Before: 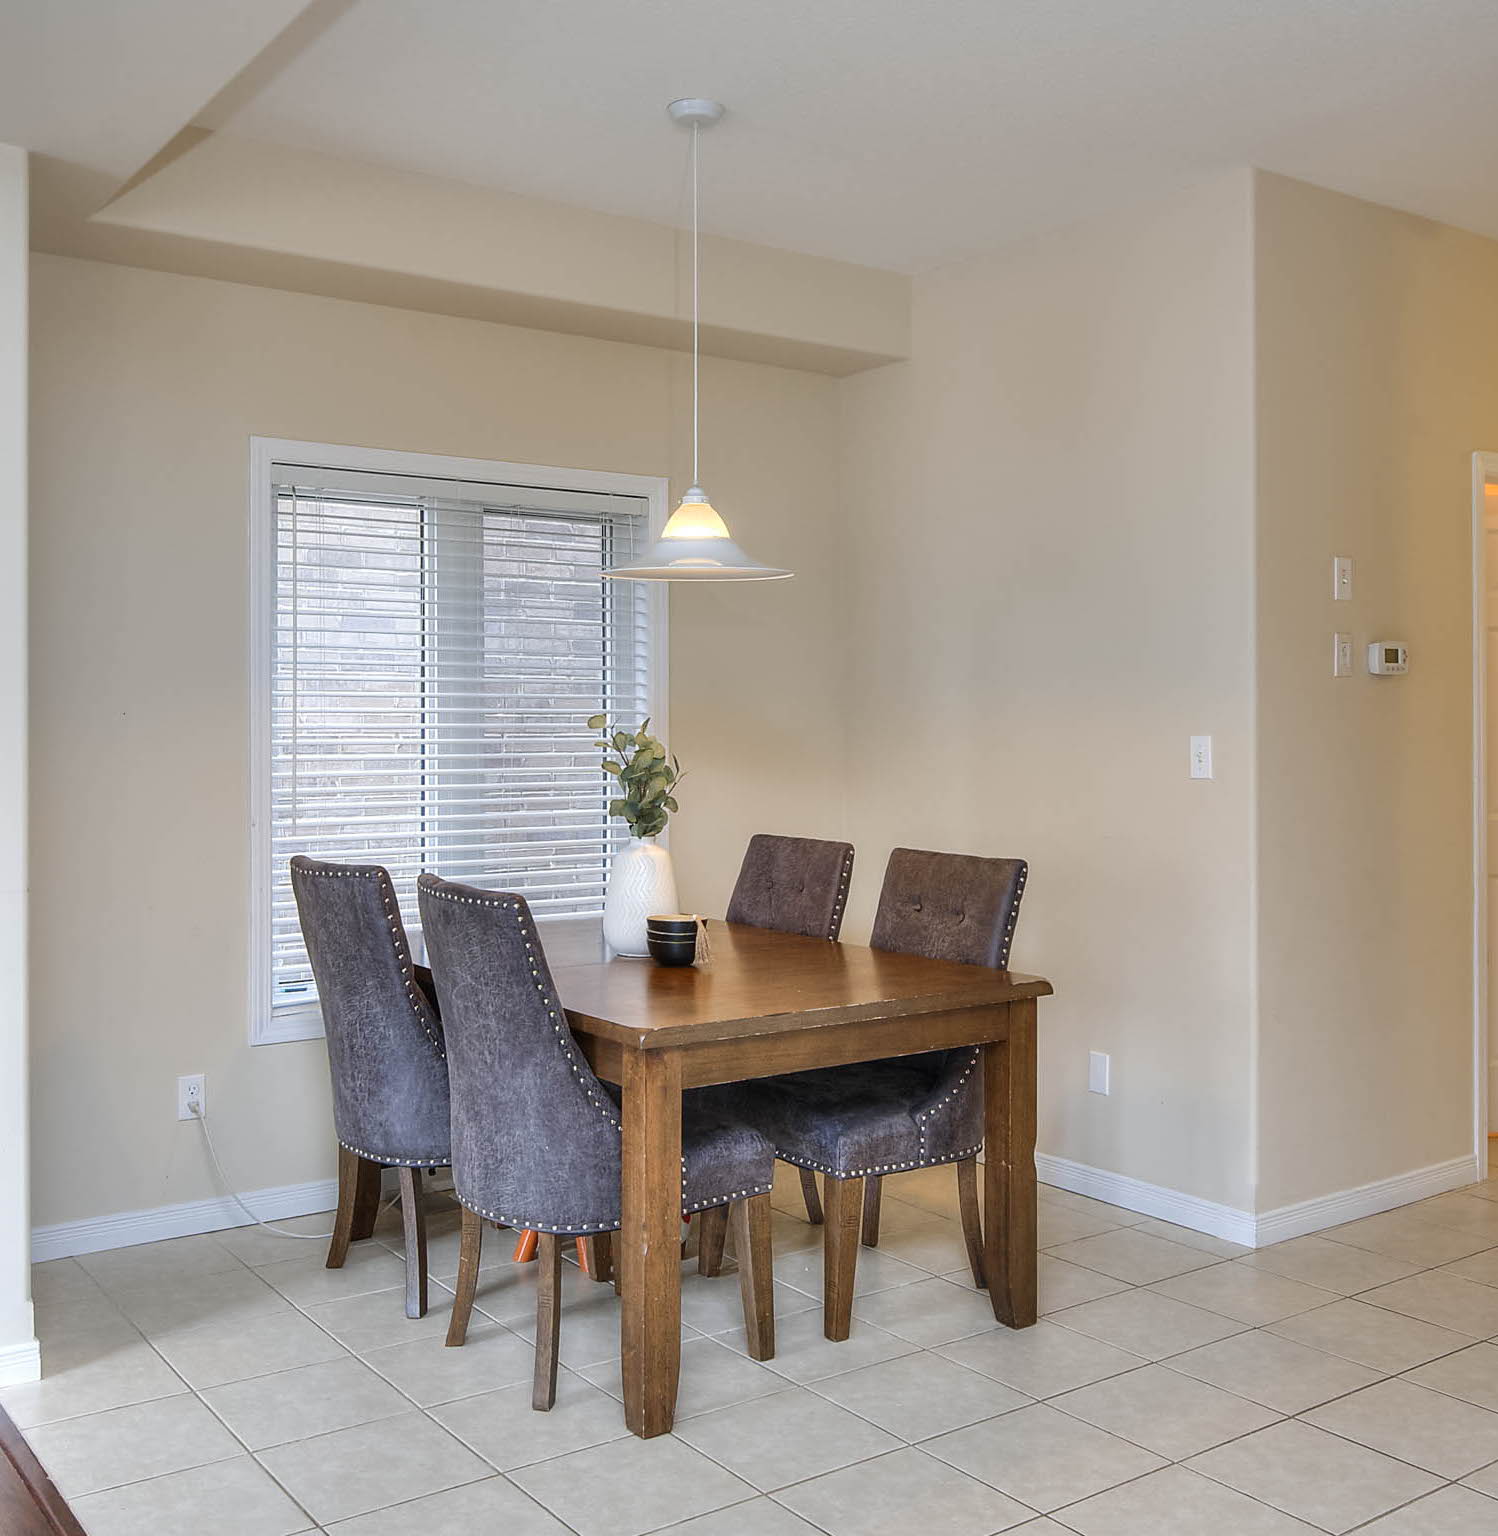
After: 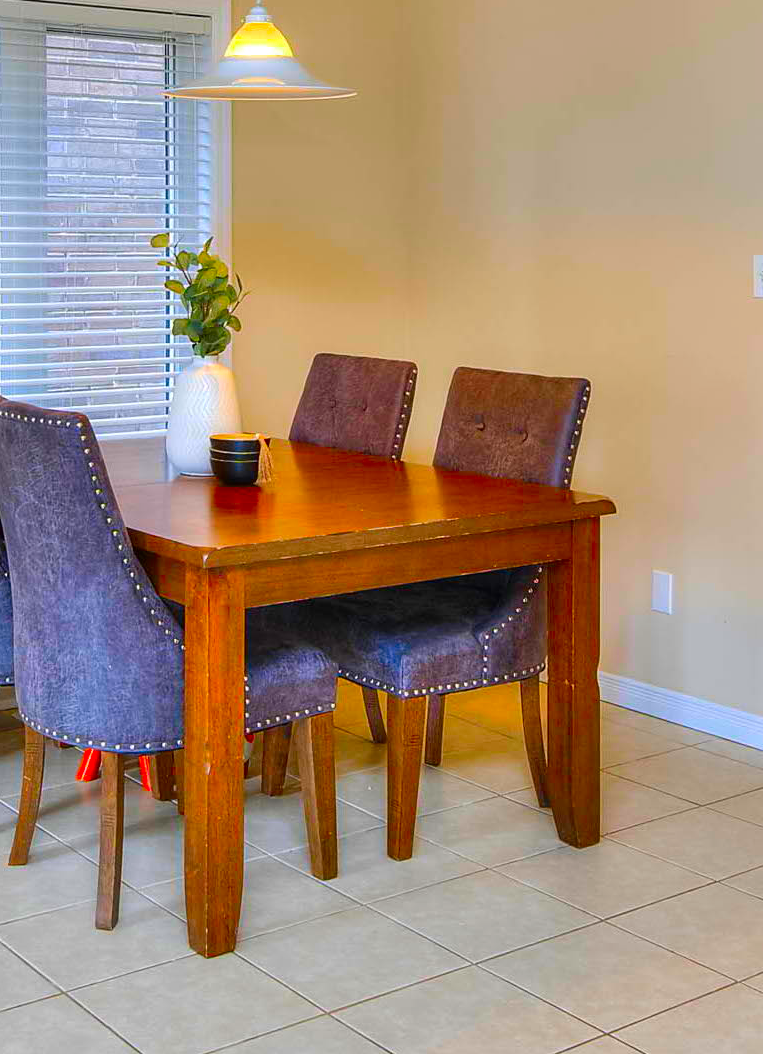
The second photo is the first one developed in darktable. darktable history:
crop and rotate: left 29.177%, top 31.321%, right 19.861%
tone equalizer: edges refinement/feathering 500, mask exposure compensation -1.57 EV, preserve details no
color correction: highlights b* 0.001, saturation 2.98
